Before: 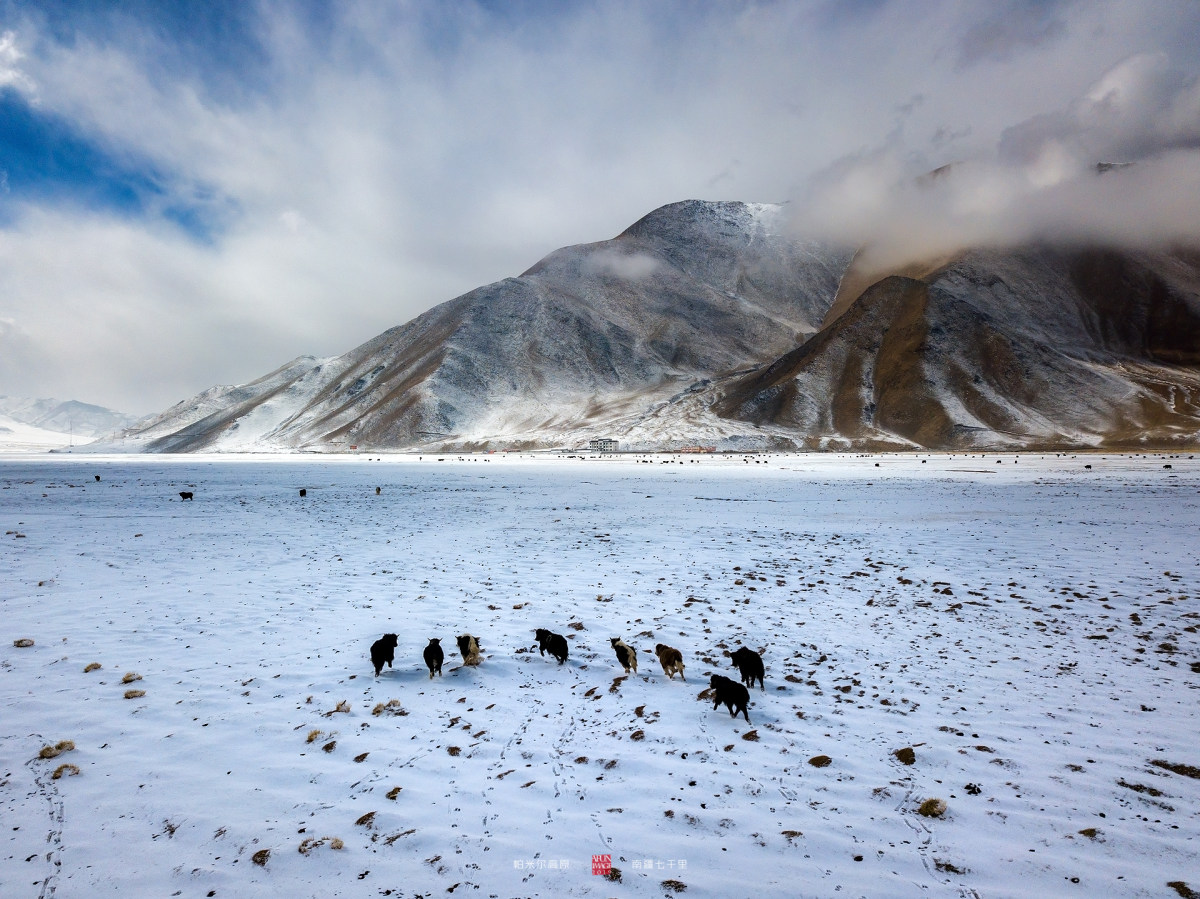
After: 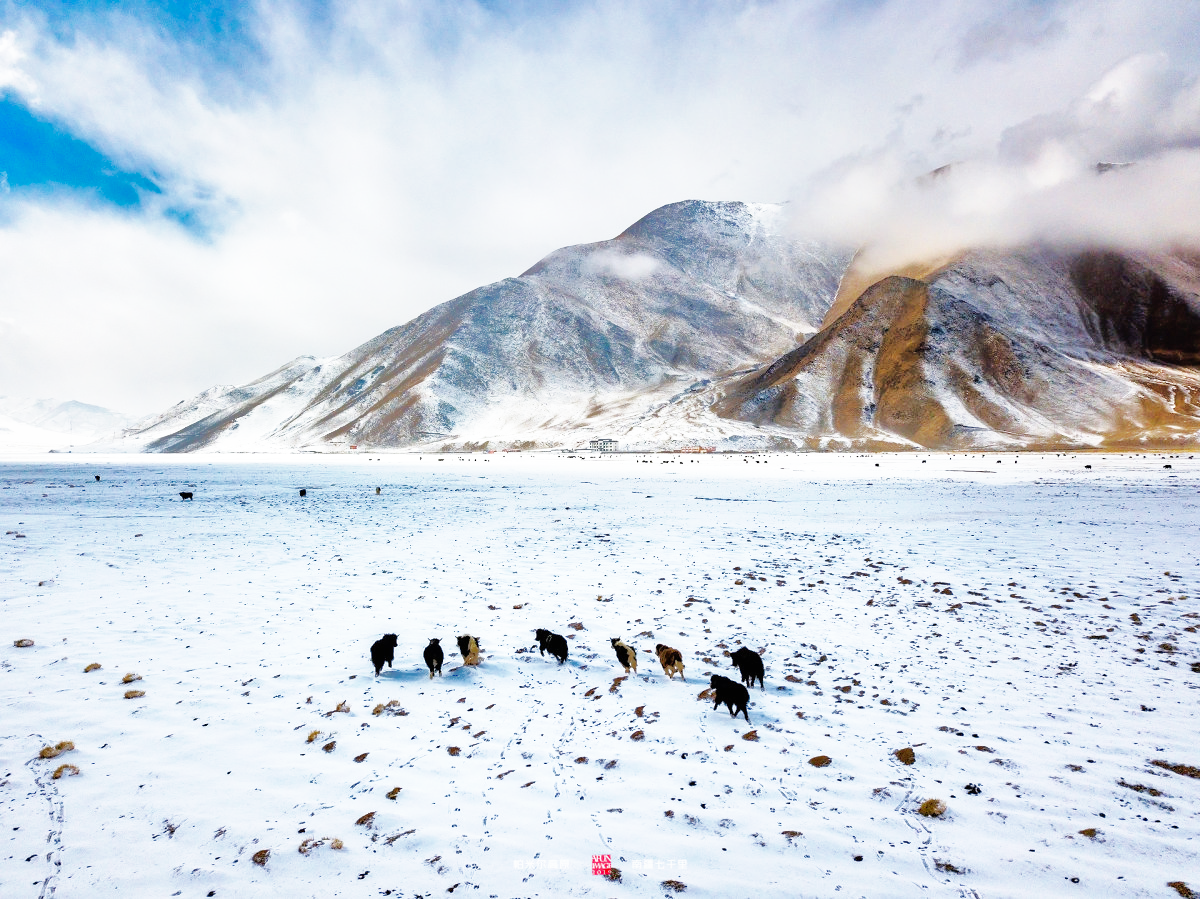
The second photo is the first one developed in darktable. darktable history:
shadows and highlights: on, module defaults
tone equalizer: -7 EV 0.16 EV, -6 EV 0.575 EV, -5 EV 1.16 EV, -4 EV 1.37 EV, -3 EV 1.14 EV, -2 EV 0.6 EV, -1 EV 0.155 EV, mask exposure compensation -0.509 EV
base curve: curves: ch0 [(0, 0) (0.007, 0.004) (0.027, 0.03) (0.046, 0.07) (0.207, 0.54) (0.442, 0.872) (0.673, 0.972) (1, 1)], preserve colors none
